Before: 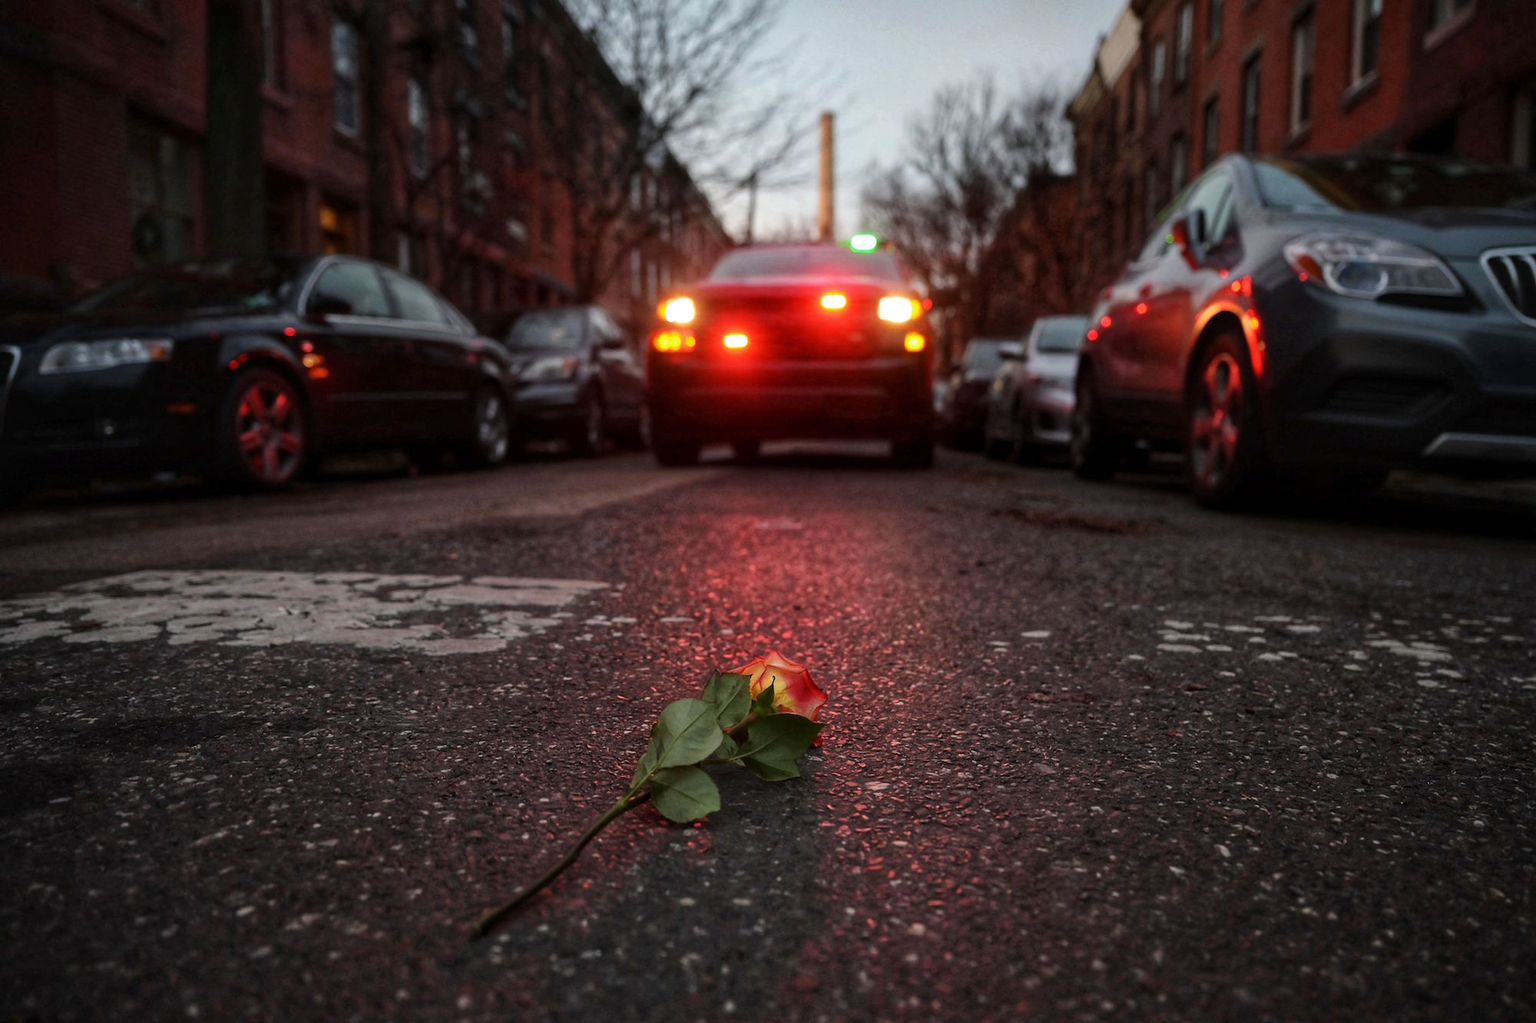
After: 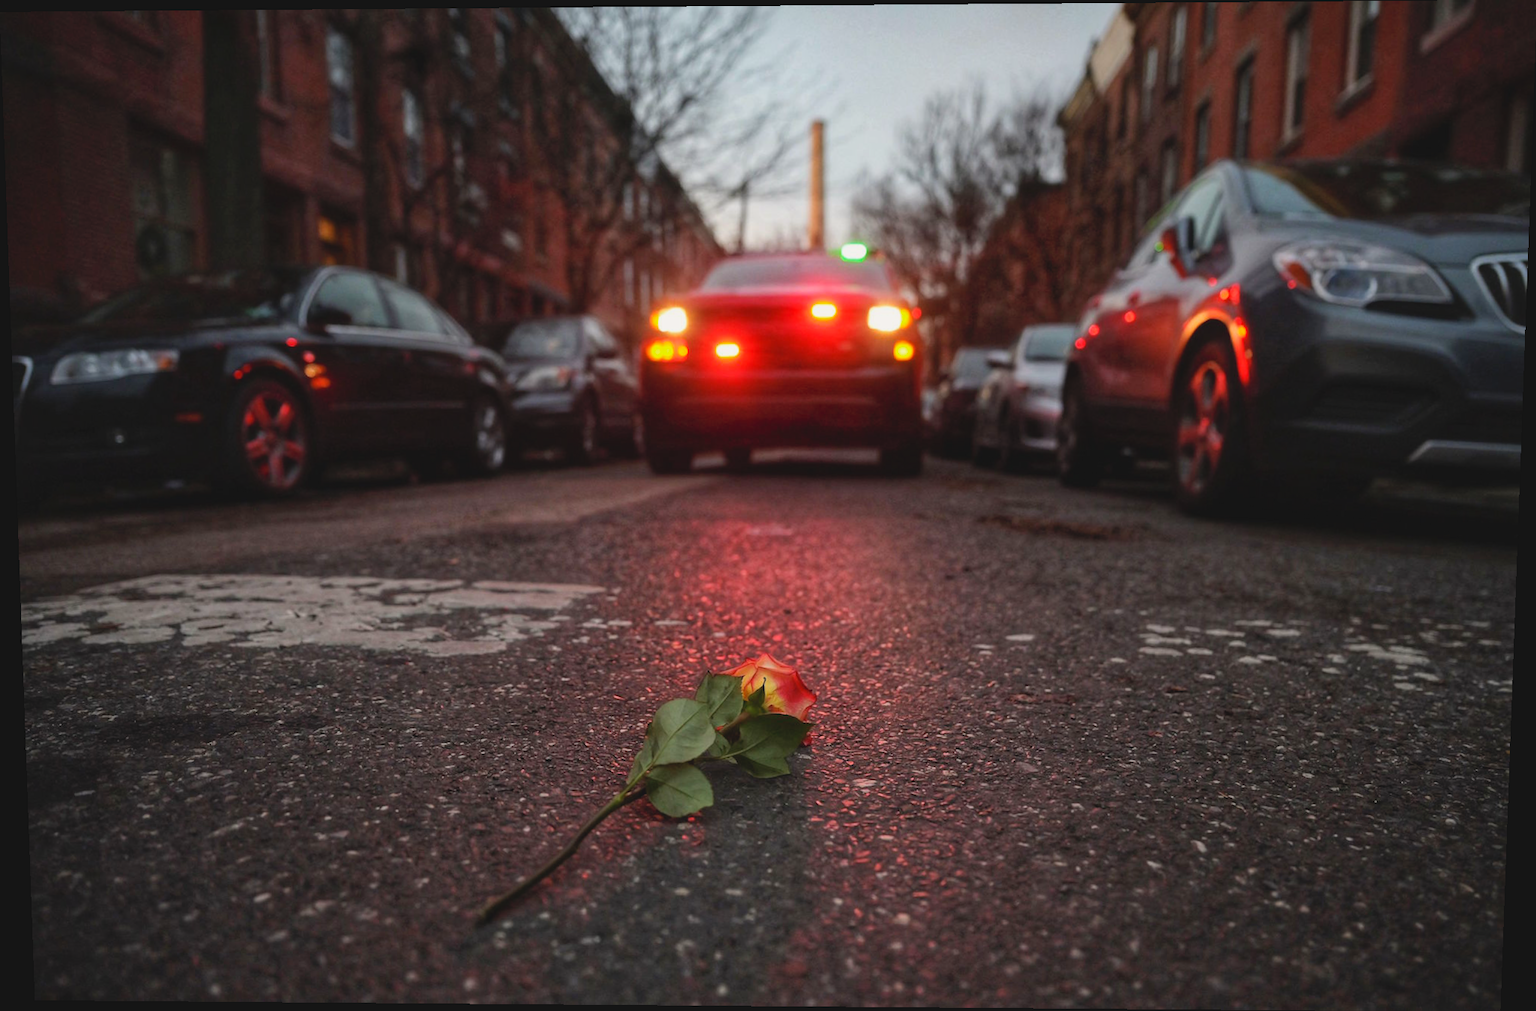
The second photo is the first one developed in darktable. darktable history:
contrast brightness saturation: contrast -0.1, brightness 0.05, saturation 0.08
color calibration: x 0.342, y 0.356, temperature 5122 K
rotate and perspective: lens shift (vertical) 0.048, lens shift (horizontal) -0.024, automatic cropping off
